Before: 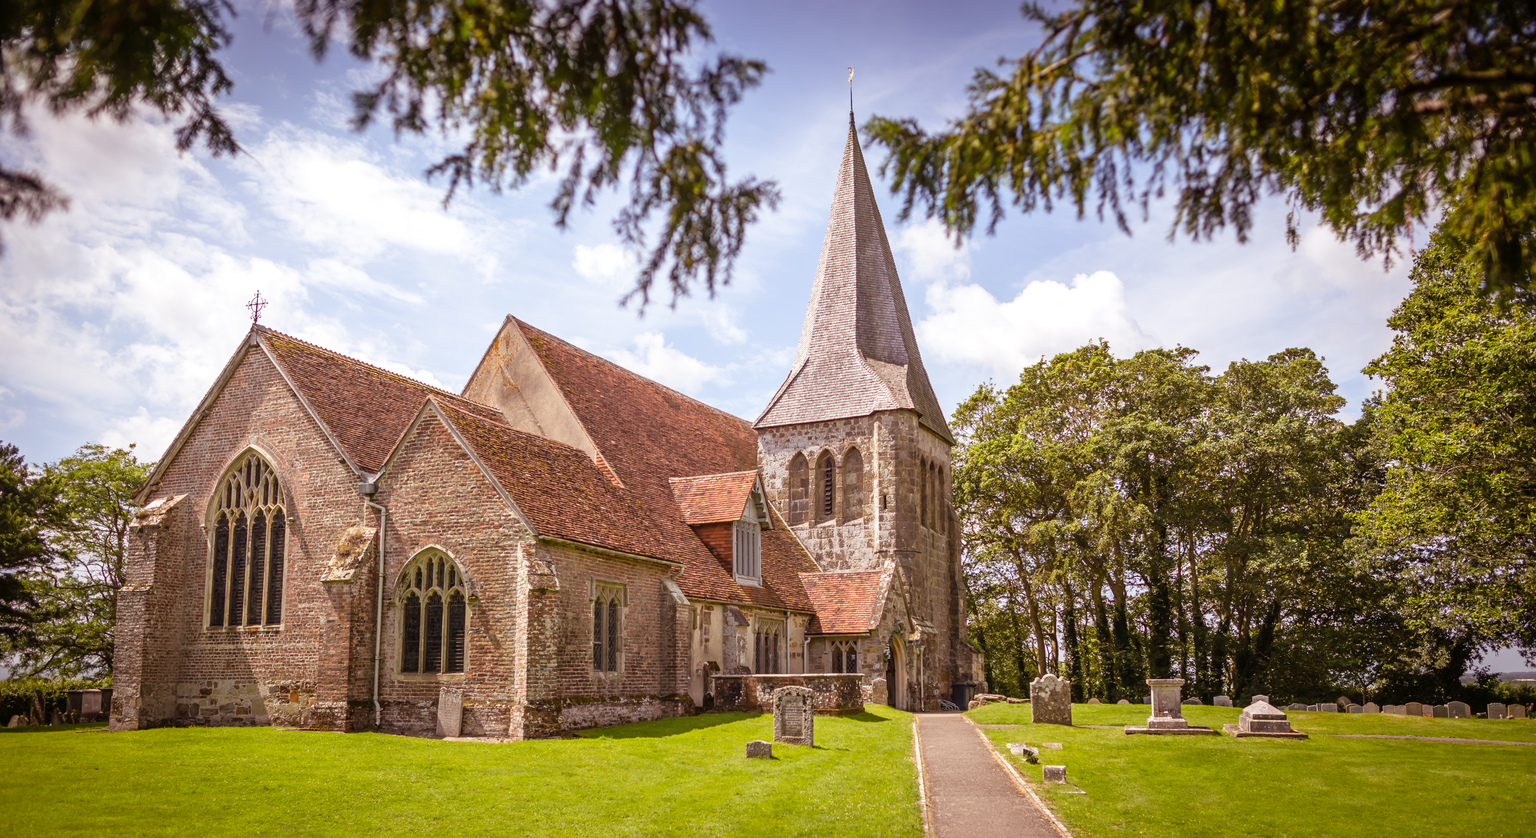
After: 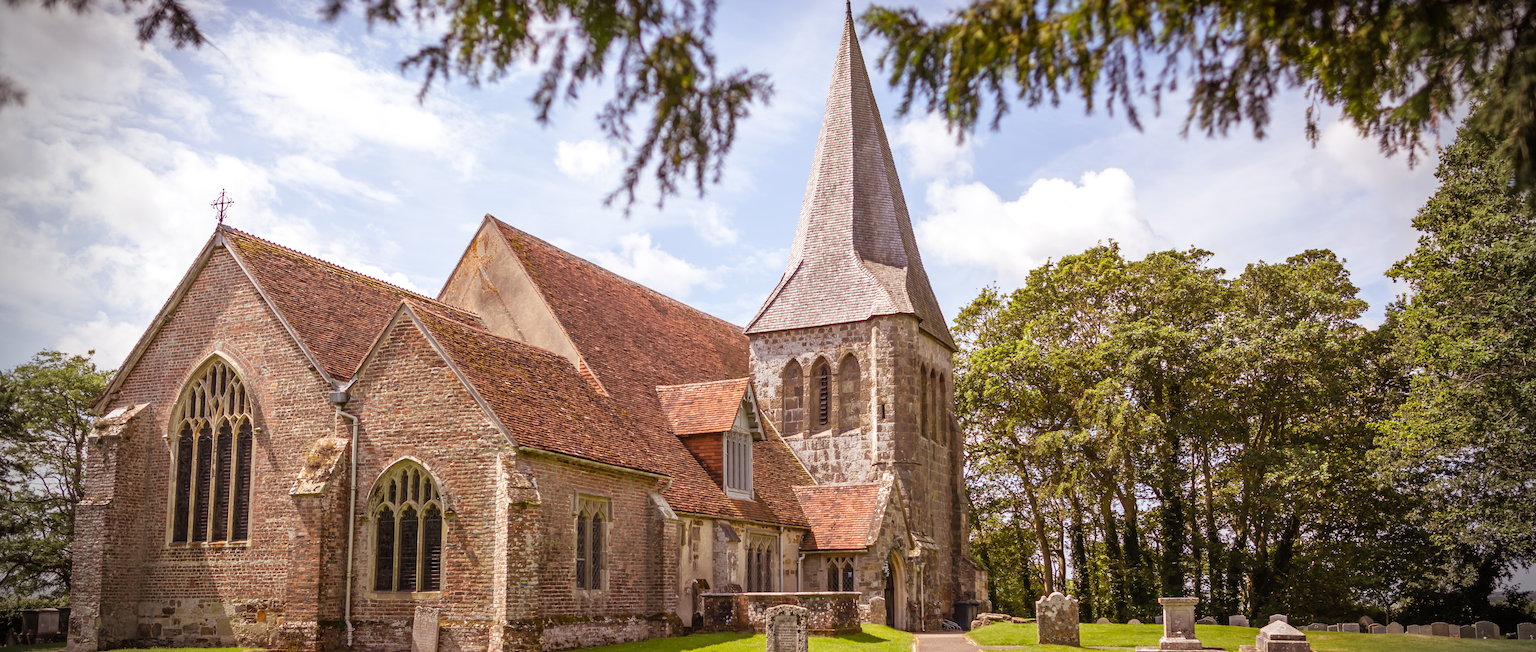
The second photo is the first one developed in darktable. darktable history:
crop and rotate: left 2.991%, top 13.302%, right 1.981%, bottom 12.636%
white balance: red 1, blue 1
vignetting: fall-off radius 31.48%, brightness -0.472
